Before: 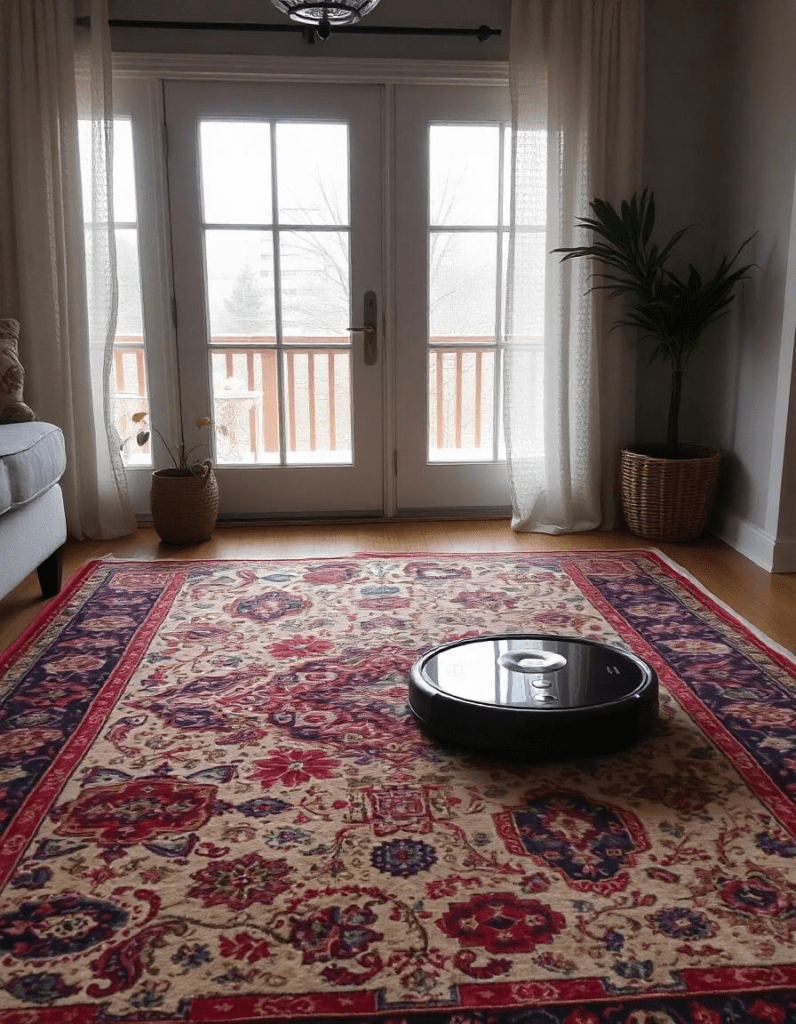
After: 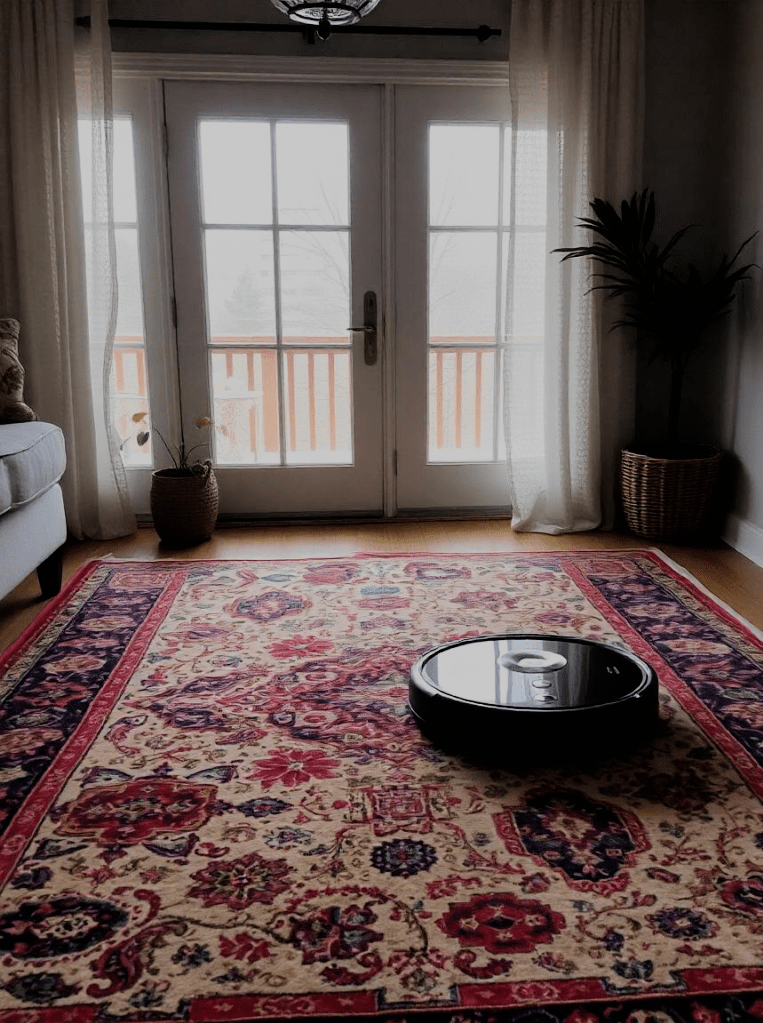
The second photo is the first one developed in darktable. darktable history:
crop: right 4.126%, bottom 0.031%
filmic rgb: black relative exposure -6.15 EV, white relative exposure 6.96 EV, hardness 2.23, color science v6 (2022)
